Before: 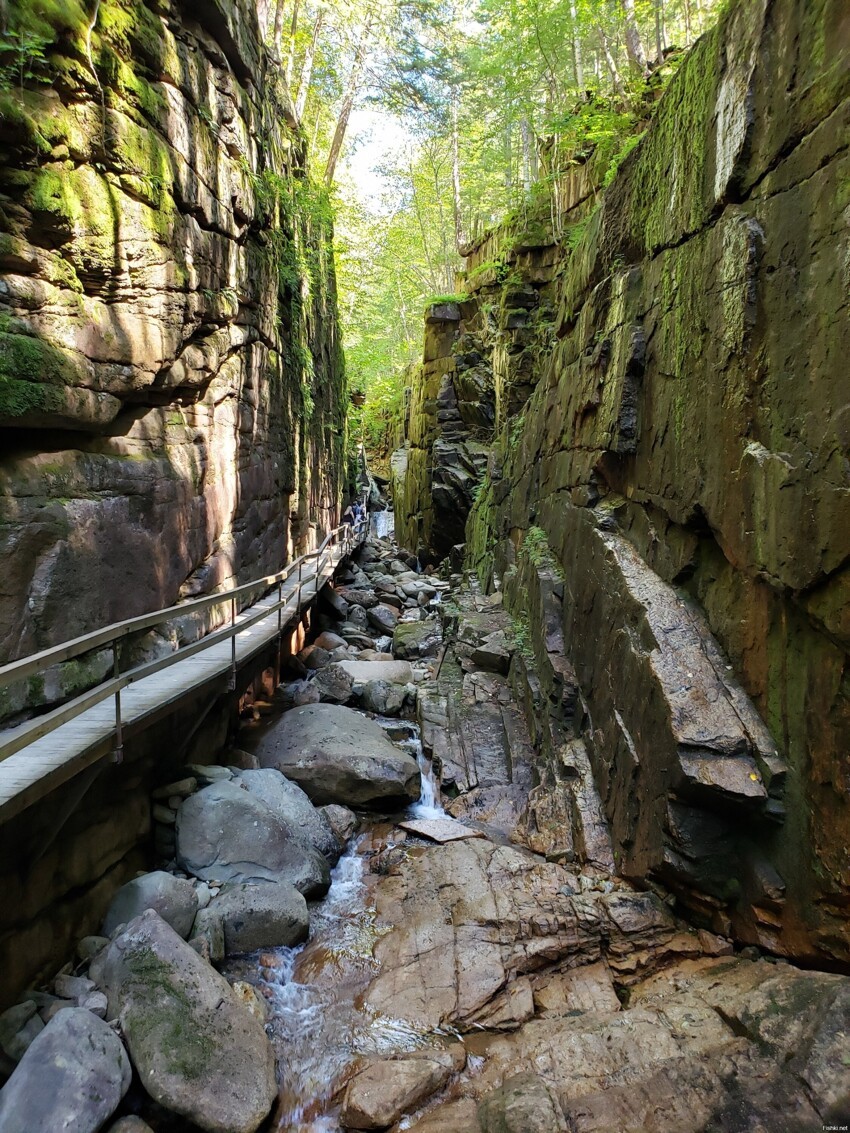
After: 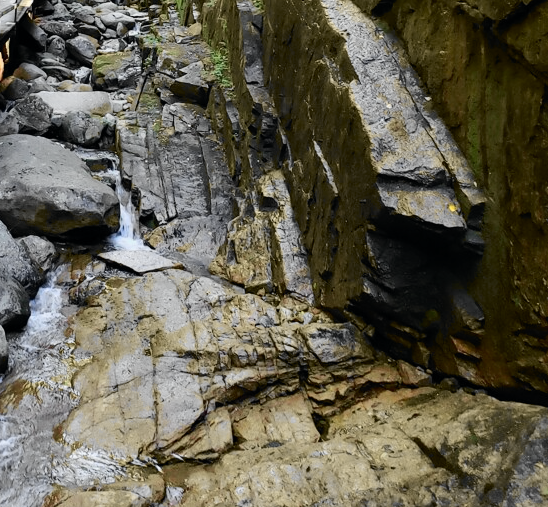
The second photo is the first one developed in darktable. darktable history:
crop and rotate: left 35.509%, top 50.238%, bottom 4.934%
tone curve: curves: ch0 [(0, 0) (0.071, 0.047) (0.266, 0.26) (0.483, 0.554) (0.753, 0.811) (1, 0.983)]; ch1 [(0, 0) (0.346, 0.307) (0.408, 0.387) (0.463, 0.465) (0.482, 0.493) (0.502, 0.499) (0.517, 0.502) (0.55, 0.548) (0.597, 0.61) (0.651, 0.698) (1, 1)]; ch2 [(0, 0) (0.346, 0.34) (0.434, 0.46) (0.485, 0.494) (0.5, 0.498) (0.517, 0.506) (0.526, 0.545) (0.583, 0.61) (0.625, 0.659) (1, 1)], color space Lab, independent channels, preserve colors none
color zones: curves: ch1 [(0, 0.469) (0.01, 0.469) (0.12, 0.446) (0.248, 0.469) (0.5, 0.5) (0.748, 0.5) (0.99, 0.469) (1, 0.469)]
tone equalizer: on, module defaults
